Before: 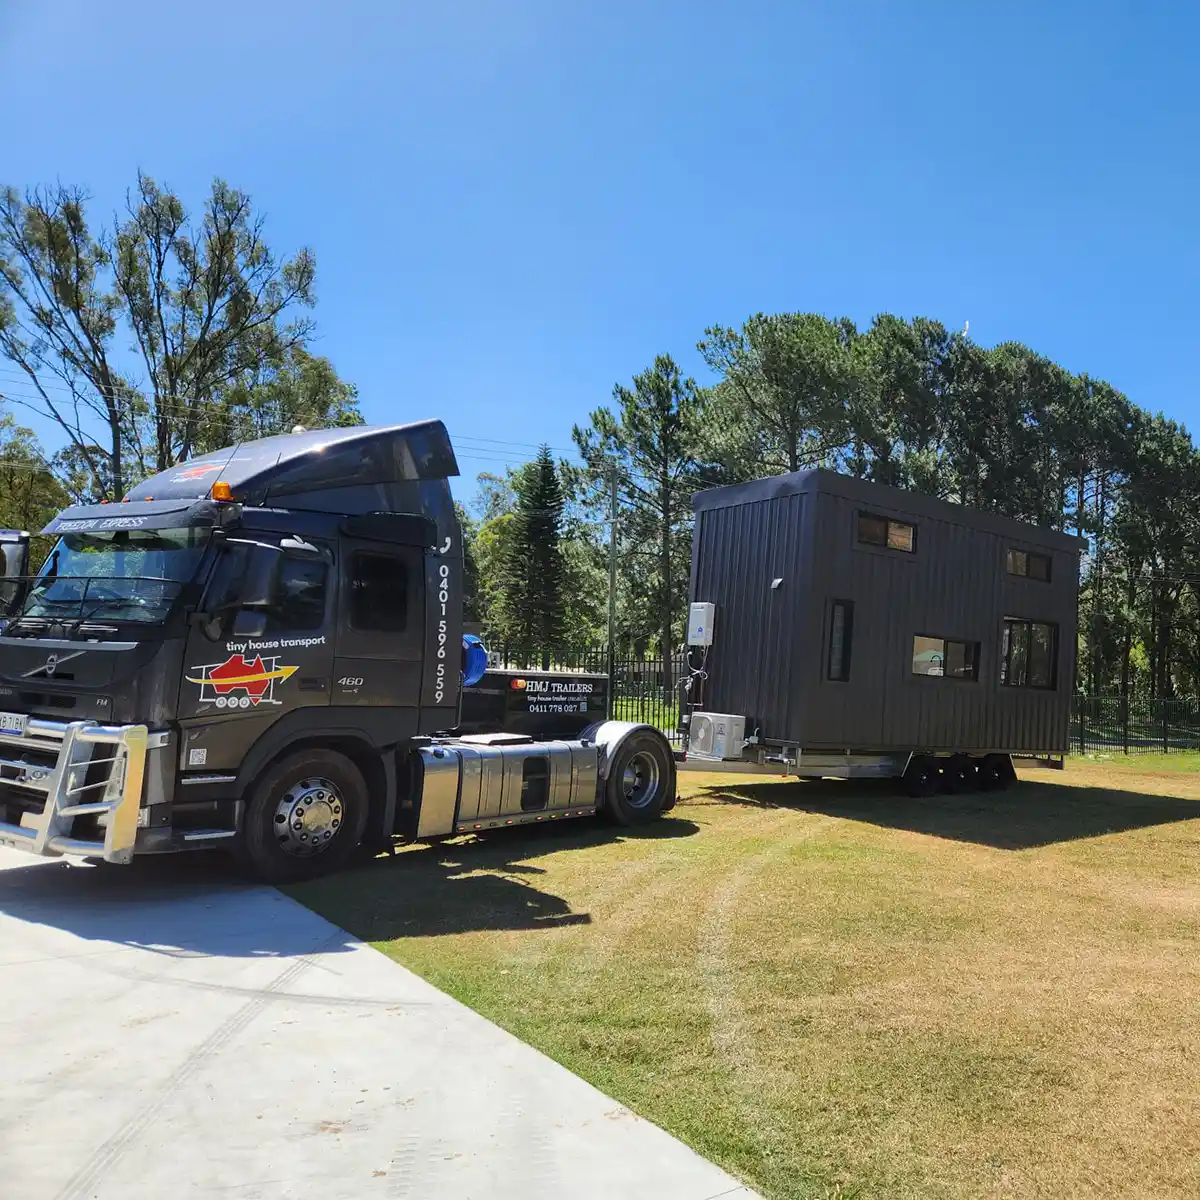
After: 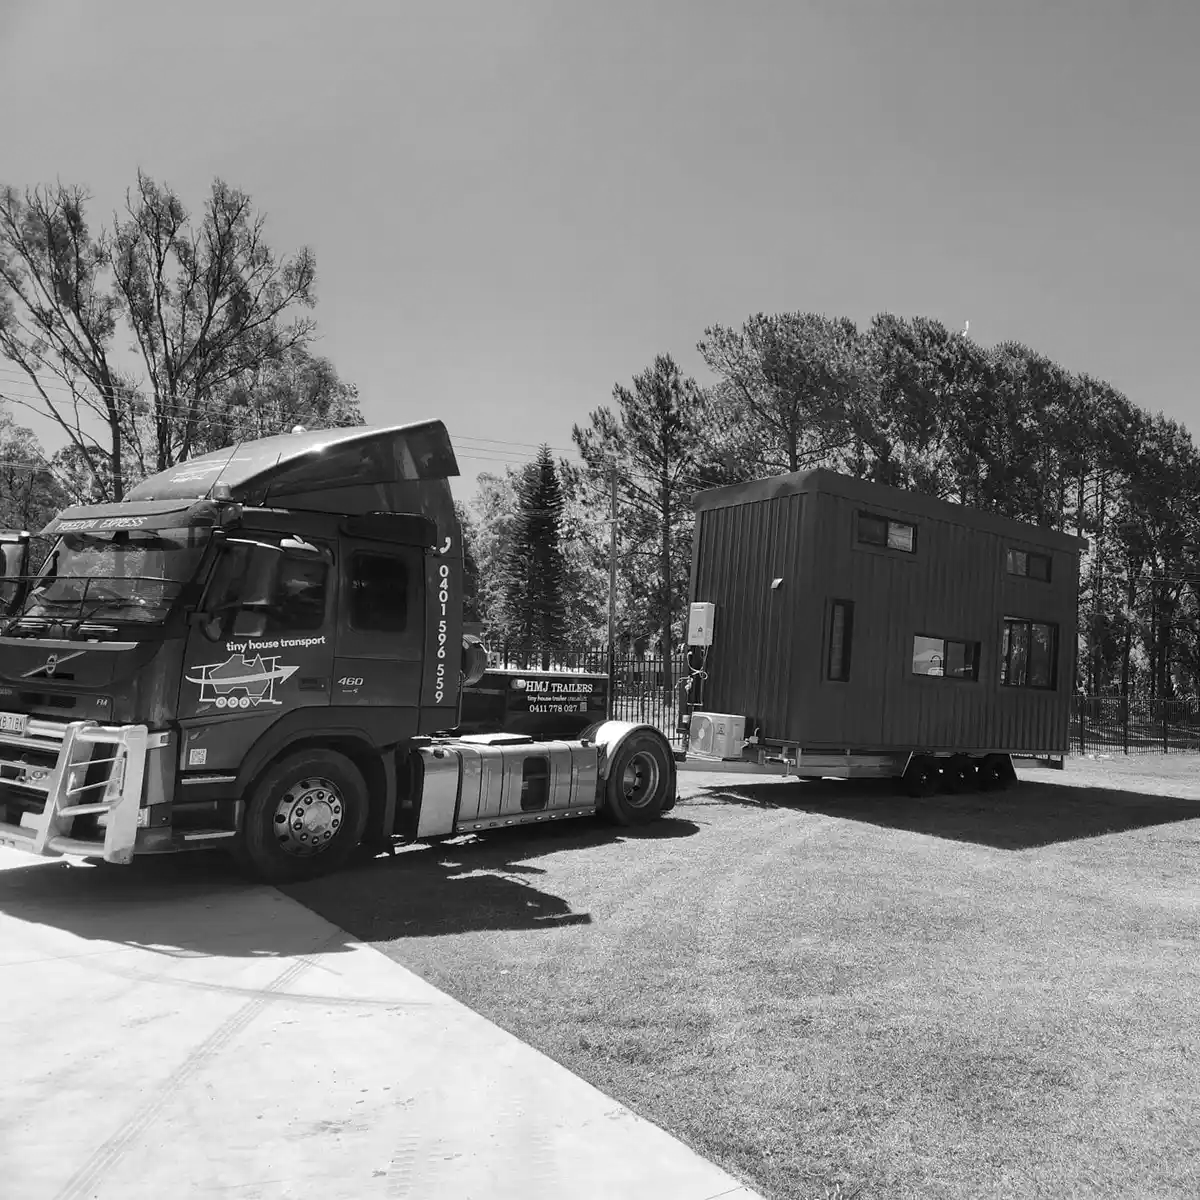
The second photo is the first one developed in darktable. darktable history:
monochrome: on, module defaults
white balance: red 1.138, green 0.996, blue 0.812
